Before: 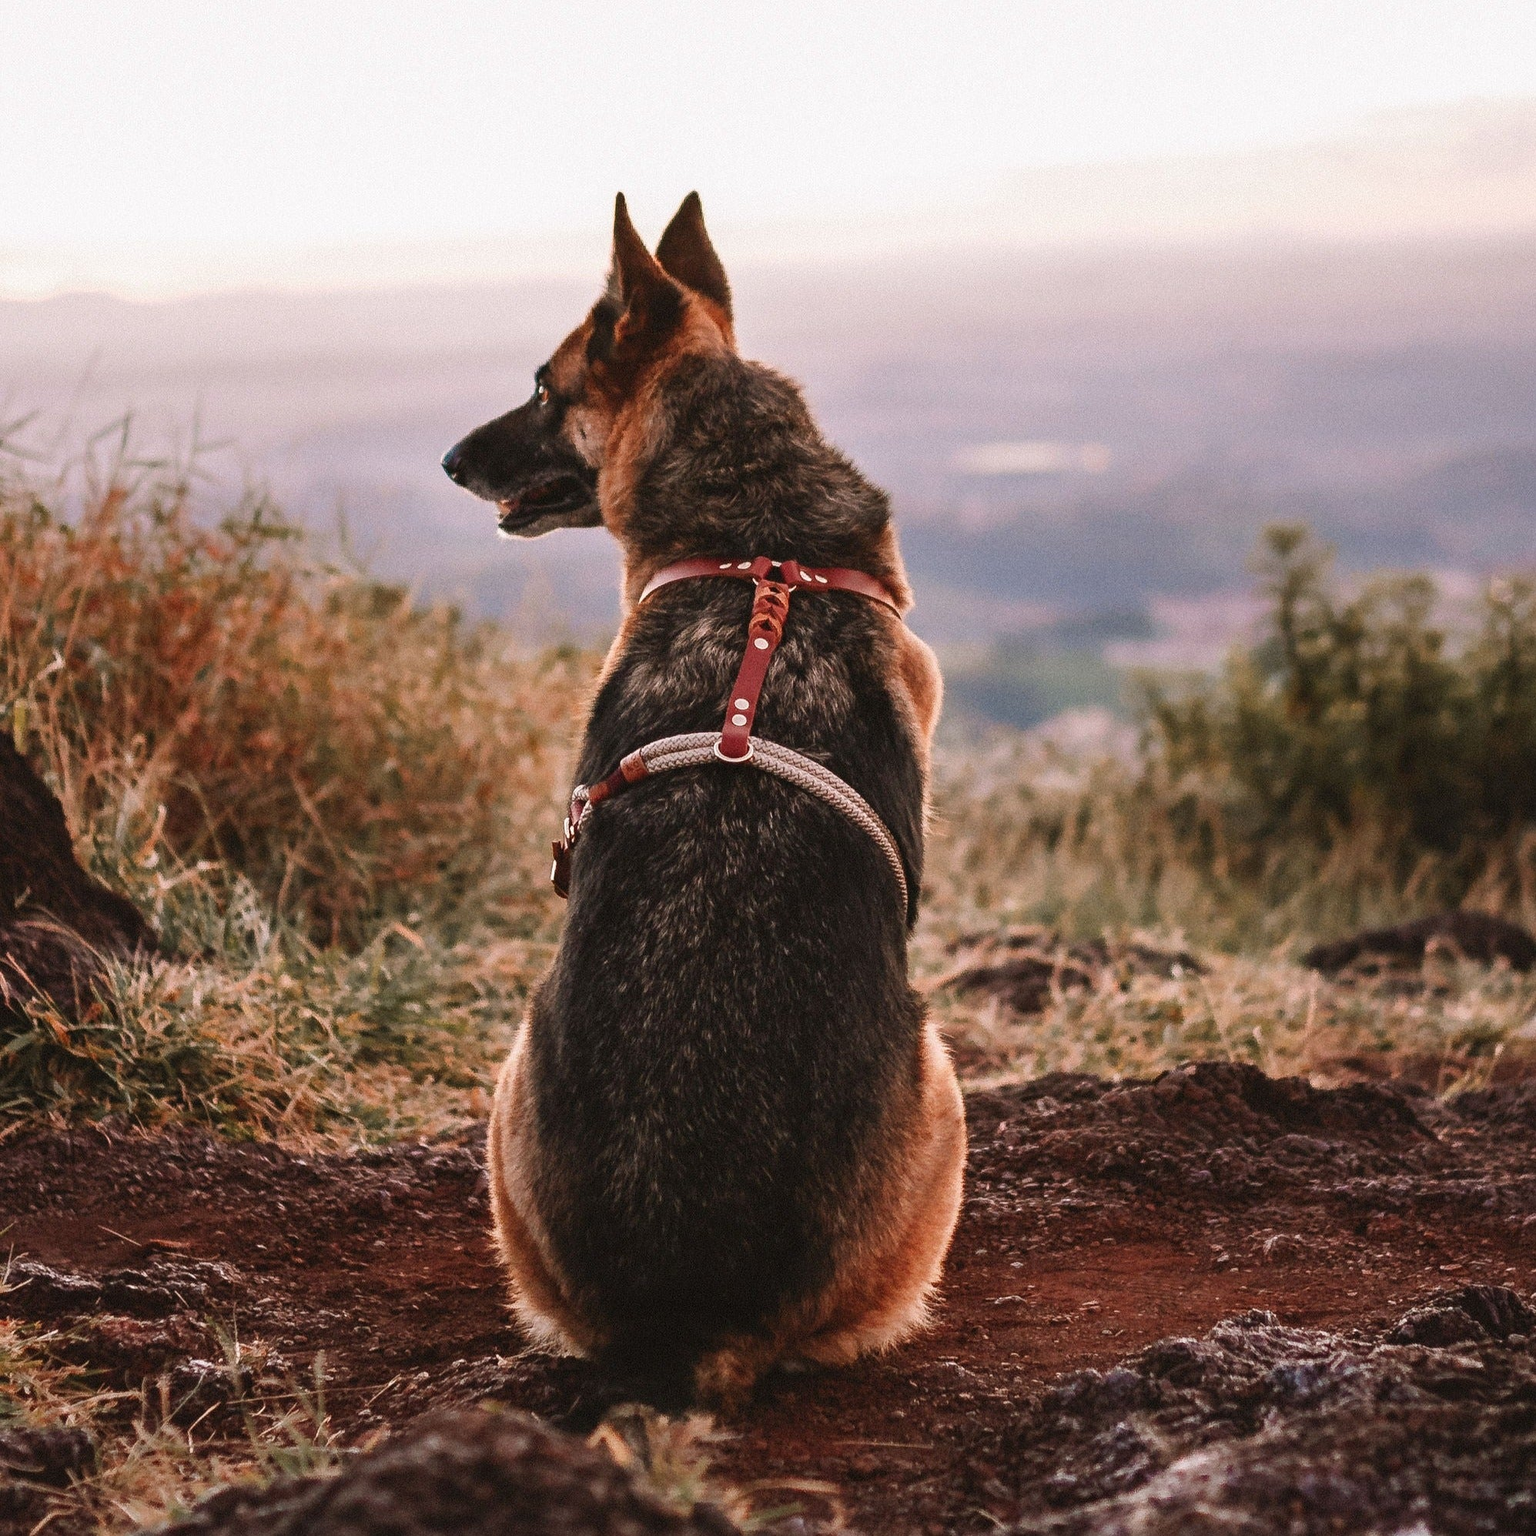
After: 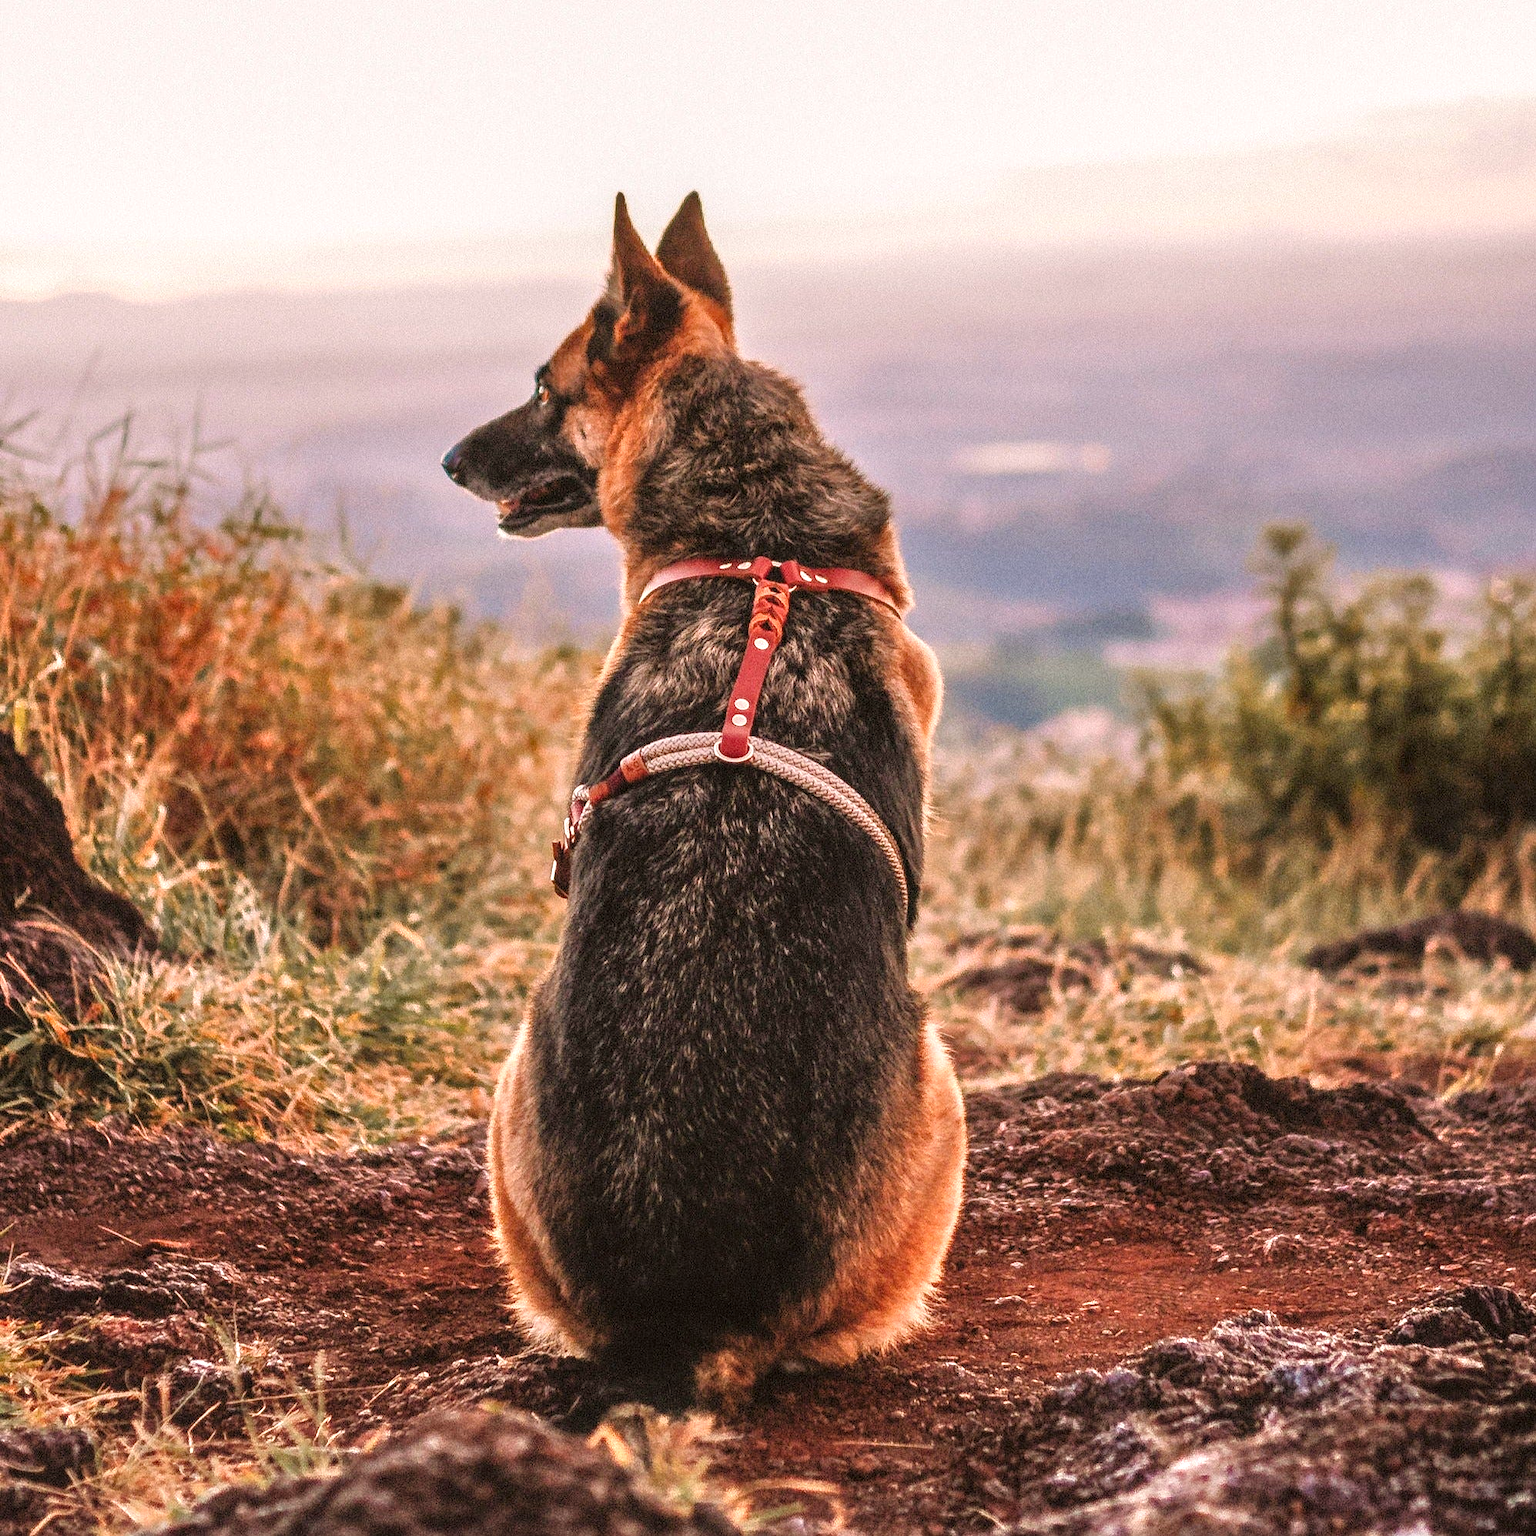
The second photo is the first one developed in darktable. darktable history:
color balance rgb: shadows lift › chroma 2%, shadows lift › hue 50°, power › hue 60°, highlights gain › chroma 1%, highlights gain › hue 60°, global offset › luminance 0.25%, global vibrance 30%
tone equalizer: -7 EV 0.15 EV, -6 EV 0.6 EV, -5 EV 1.15 EV, -4 EV 1.33 EV, -3 EV 1.15 EV, -2 EV 0.6 EV, -1 EV 0.15 EV, mask exposure compensation -0.5 EV
local contrast: detail 130%
